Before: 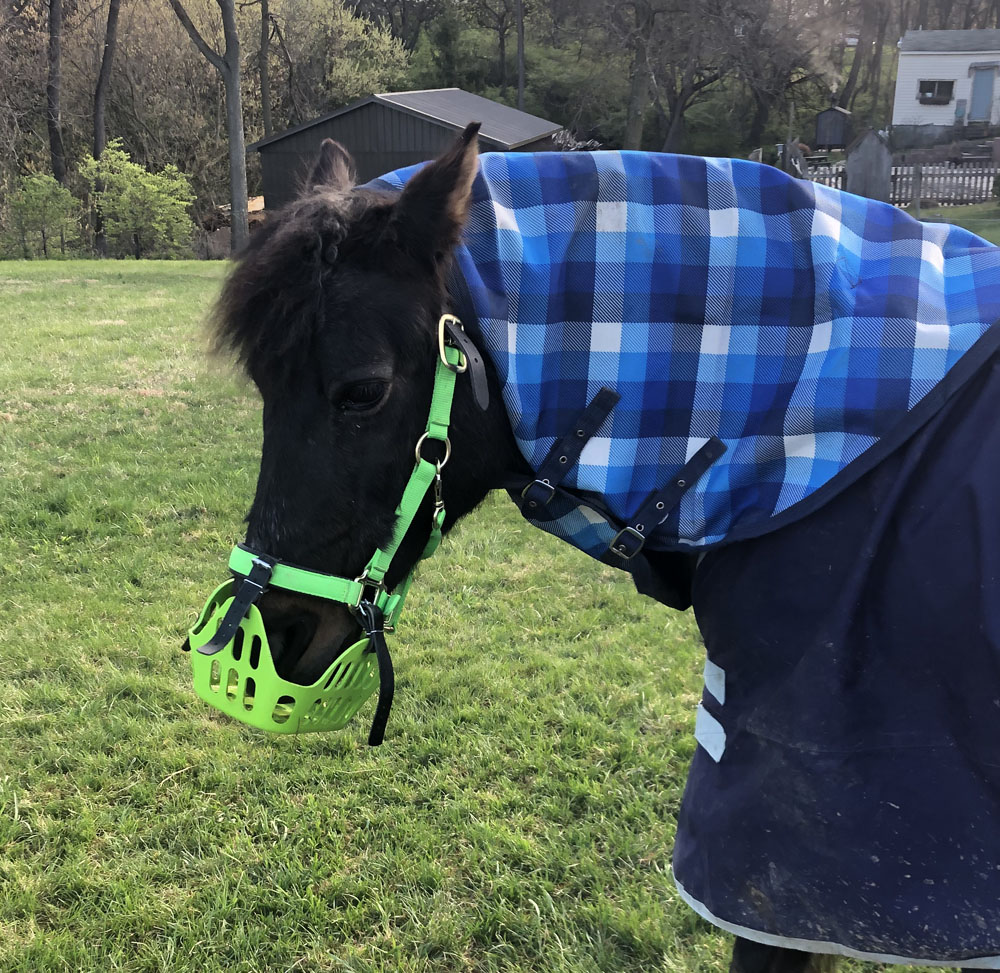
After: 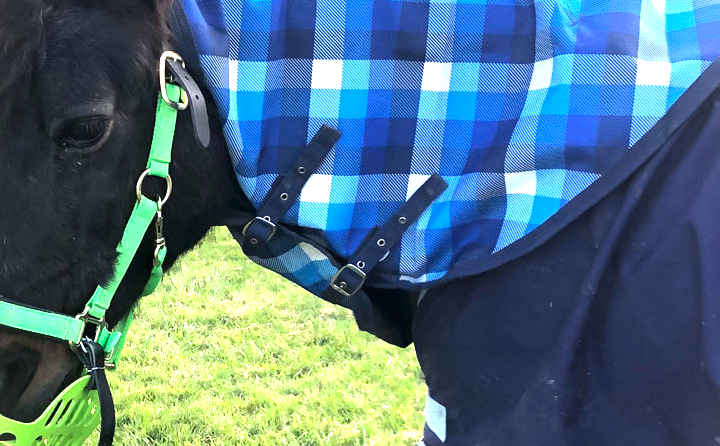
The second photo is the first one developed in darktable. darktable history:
crop and rotate: left 27.938%, top 27.046%, bottom 27.046%
vignetting: fall-off start 100%, brightness 0.05, saturation 0
exposure: black level correction 0, exposure 1.45 EV, compensate exposure bias true, compensate highlight preservation false
